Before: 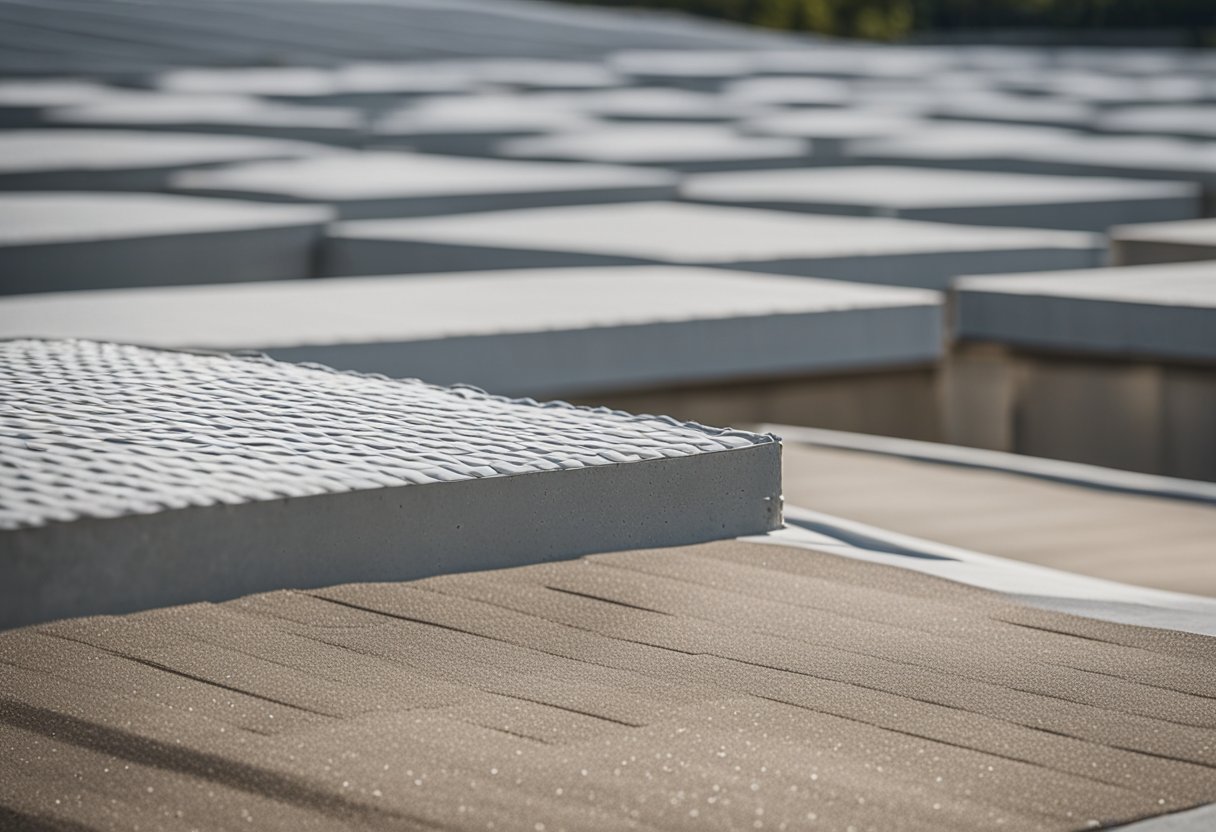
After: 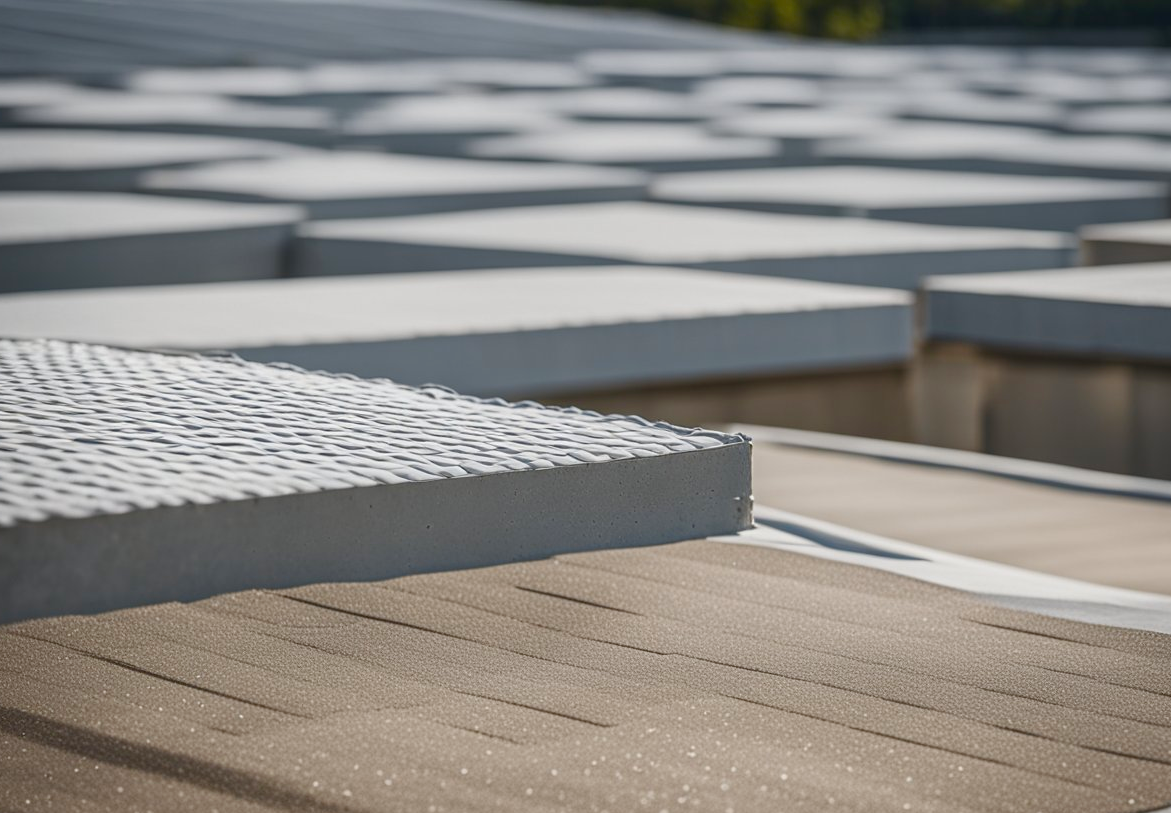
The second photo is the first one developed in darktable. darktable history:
crop and rotate: left 2.536%, right 1.107%, bottom 2.246%
color balance rgb: perceptual saturation grading › global saturation 20%, perceptual saturation grading › highlights -25%, perceptual saturation grading › shadows 25%
